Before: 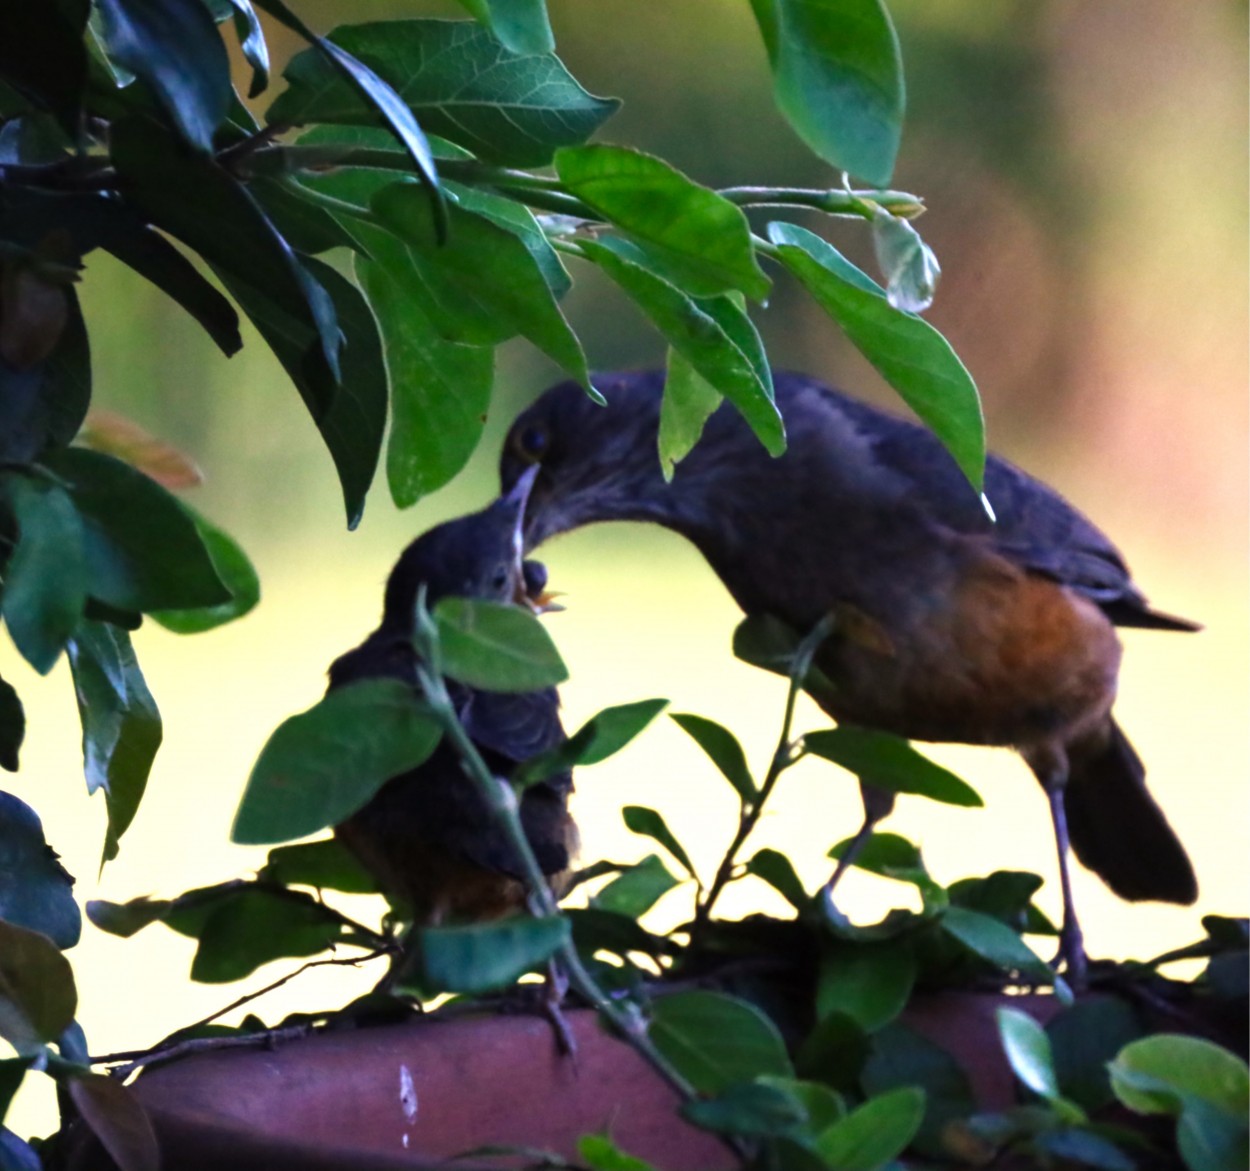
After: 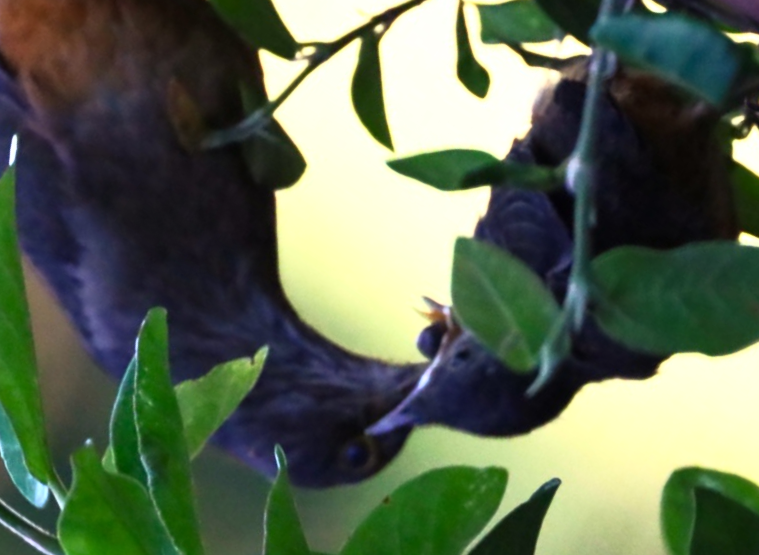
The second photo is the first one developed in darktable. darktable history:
crop and rotate: angle 146.81°, left 9.117%, top 15.615%, right 4.479%, bottom 16.93%
base curve: curves: ch0 [(0, 0) (0.257, 0.25) (0.482, 0.586) (0.757, 0.871) (1, 1)]
